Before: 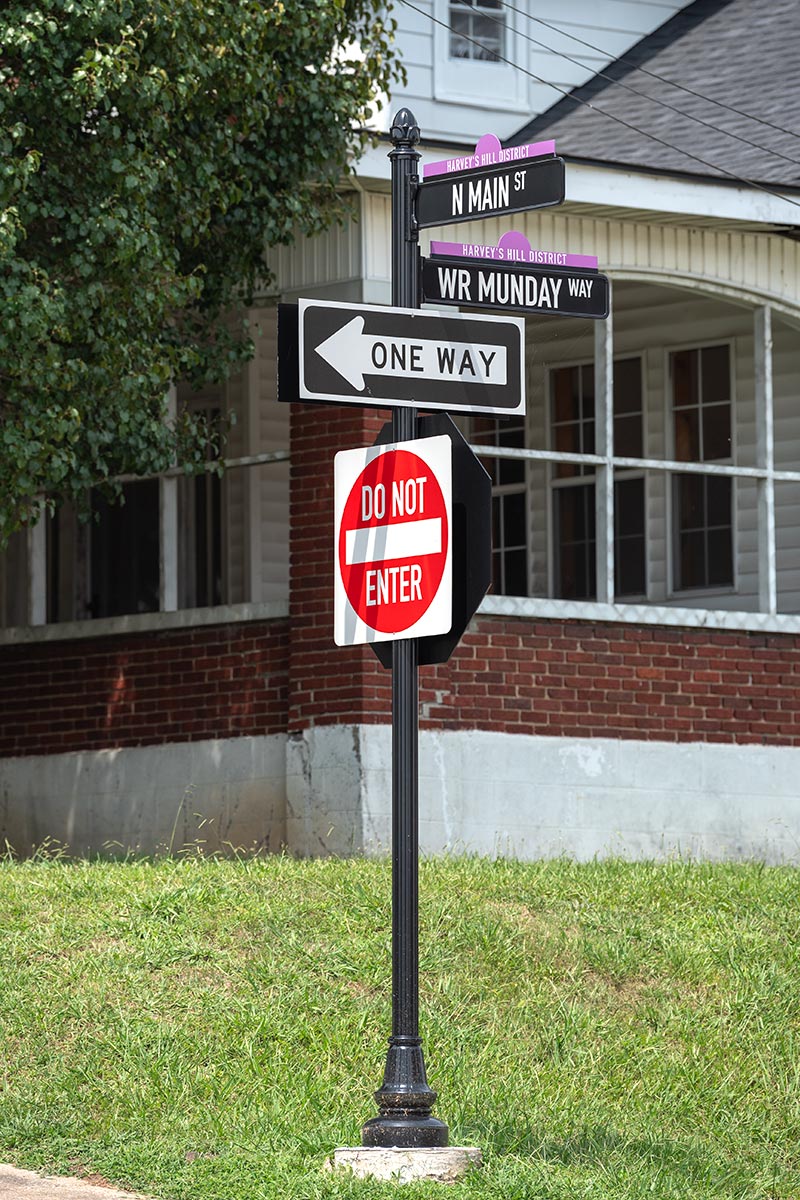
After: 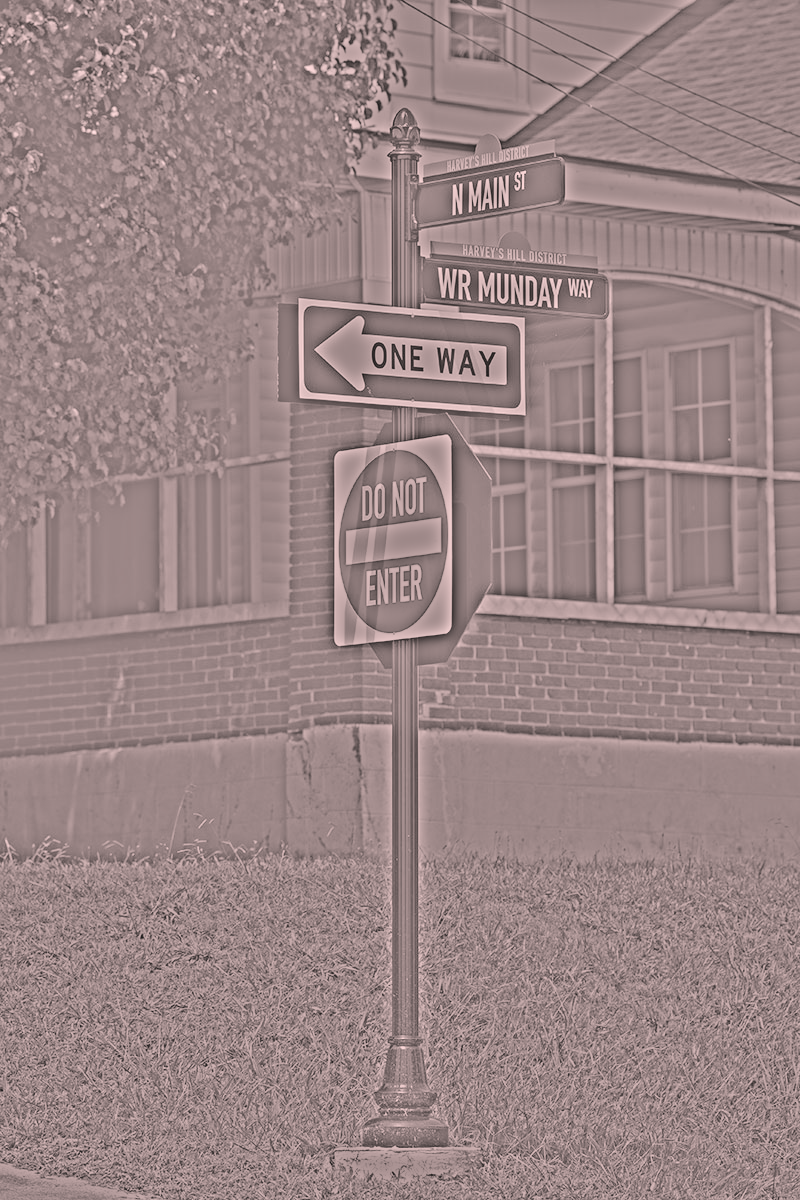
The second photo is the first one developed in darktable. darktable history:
color correction: highlights a* 14.52, highlights b* 4.84
tone curve: curves: ch0 [(0, 0.01) (0.097, 0.07) (0.204, 0.173) (0.447, 0.517) (0.539, 0.624) (0.733, 0.791) (0.879, 0.898) (1, 0.98)]; ch1 [(0, 0) (0.393, 0.415) (0.447, 0.448) (0.485, 0.494) (0.523, 0.509) (0.545, 0.544) (0.574, 0.578) (0.648, 0.674) (1, 1)]; ch2 [(0, 0) (0.369, 0.388) (0.449, 0.431) (0.499, 0.5) (0.521, 0.517) (0.53, 0.54) (0.564, 0.569) (0.674, 0.735) (1, 1)], color space Lab, independent channels, preserve colors none
highpass: sharpness 25.84%, contrast boost 14.94%
